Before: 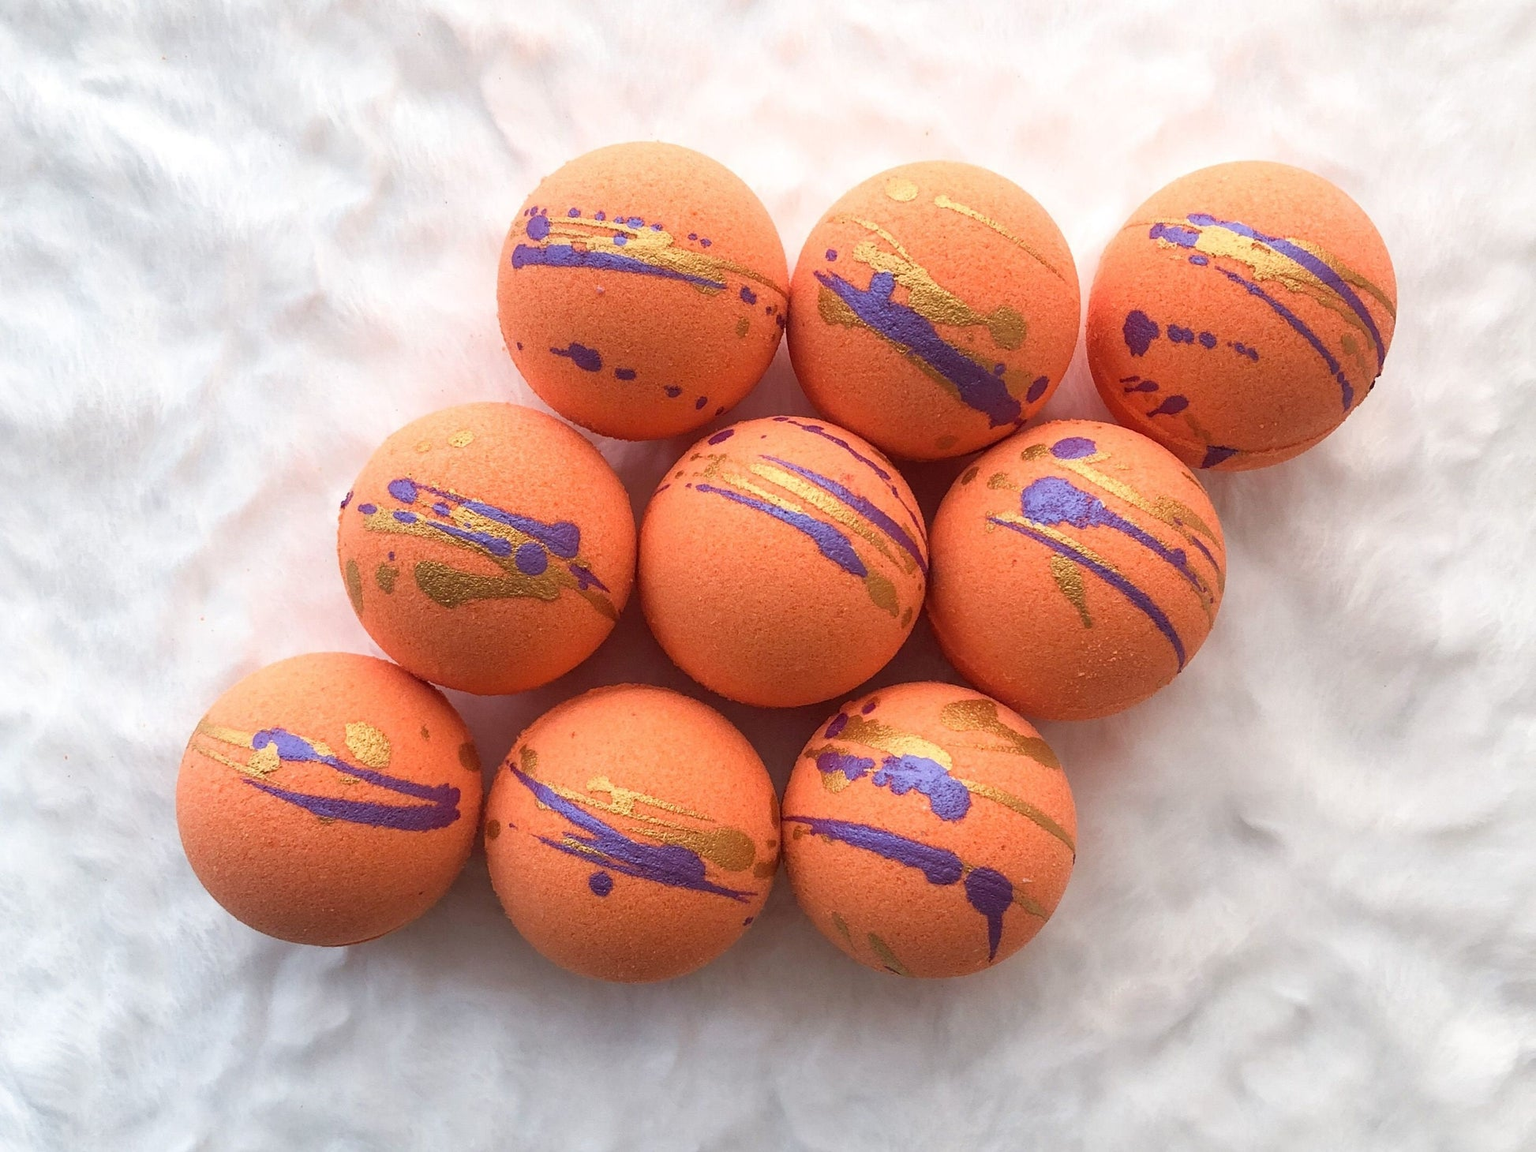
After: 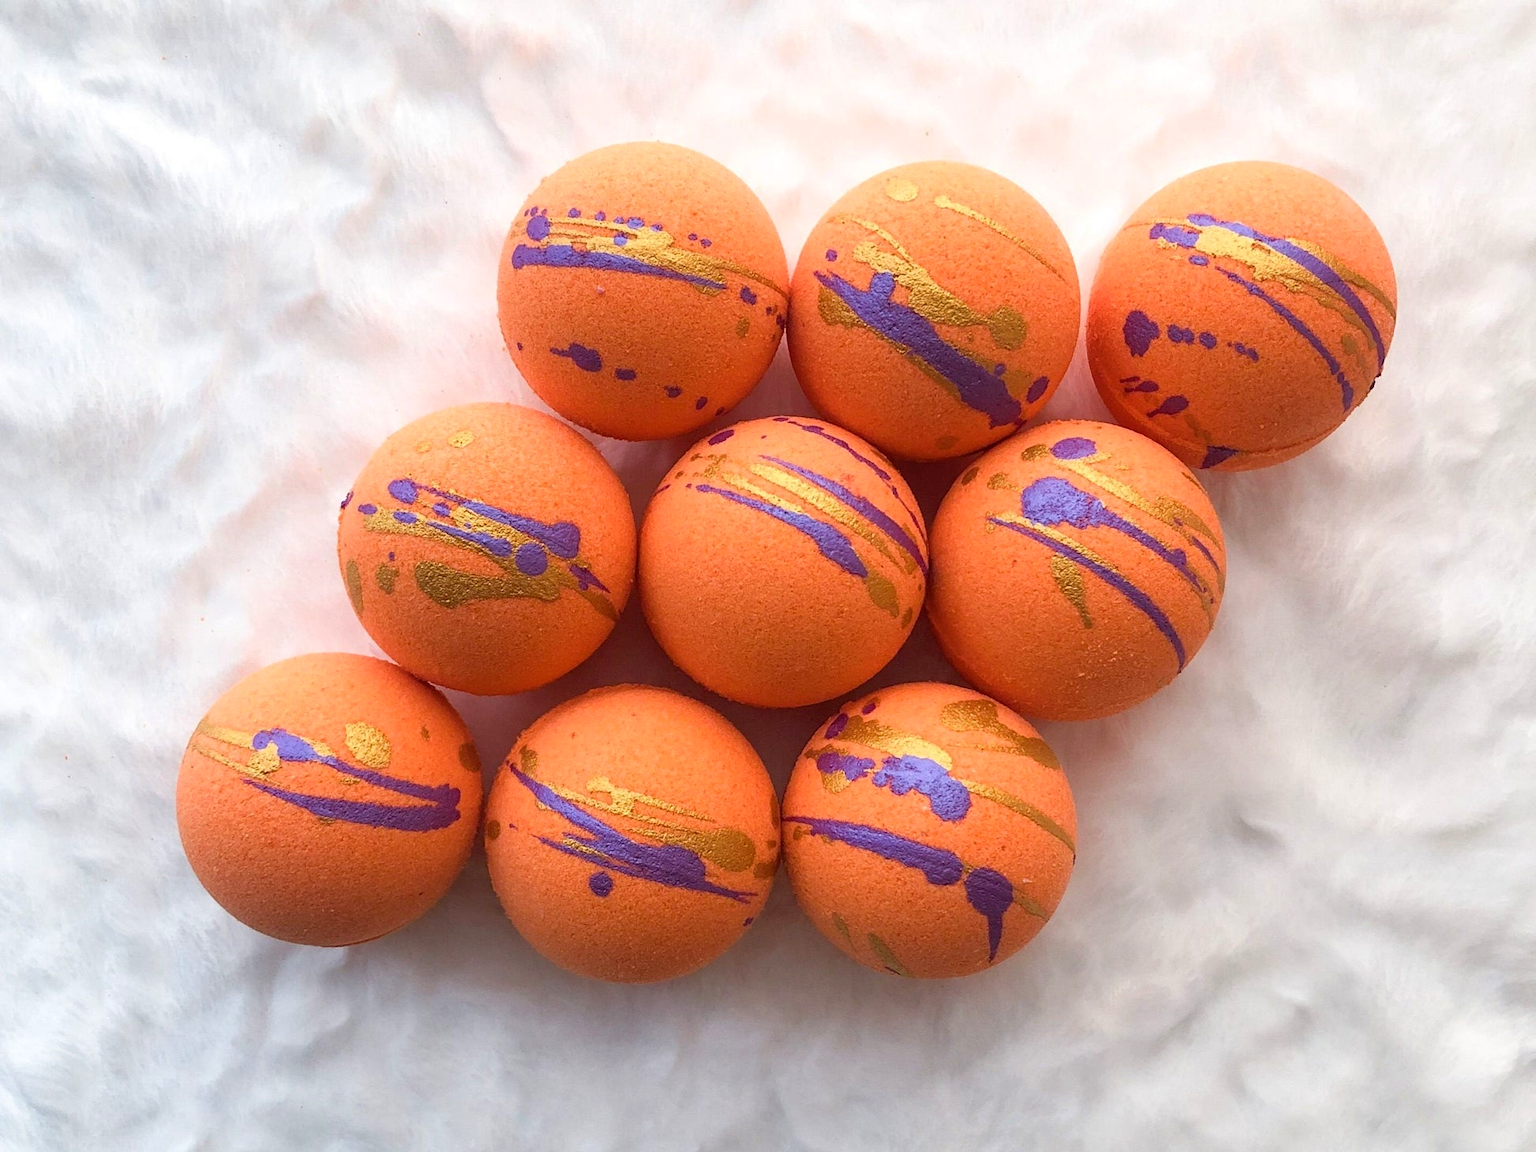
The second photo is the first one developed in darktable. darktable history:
color balance rgb: linear chroma grading › global chroma 8.947%, perceptual saturation grading › global saturation 0.65%, global vibrance 20%
